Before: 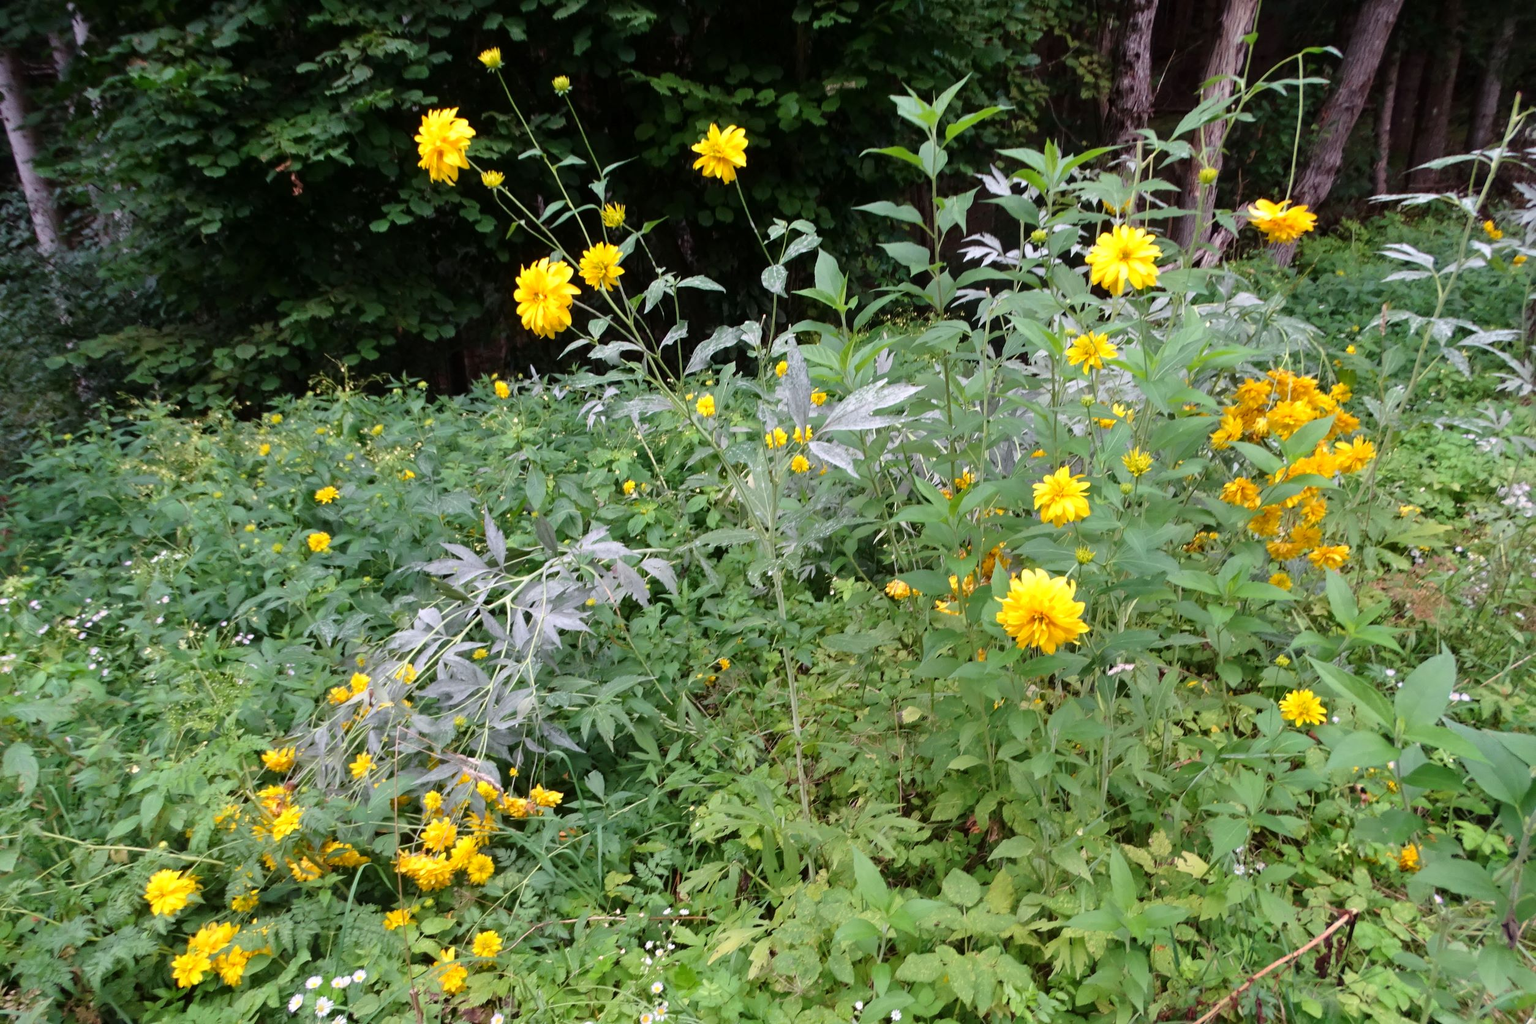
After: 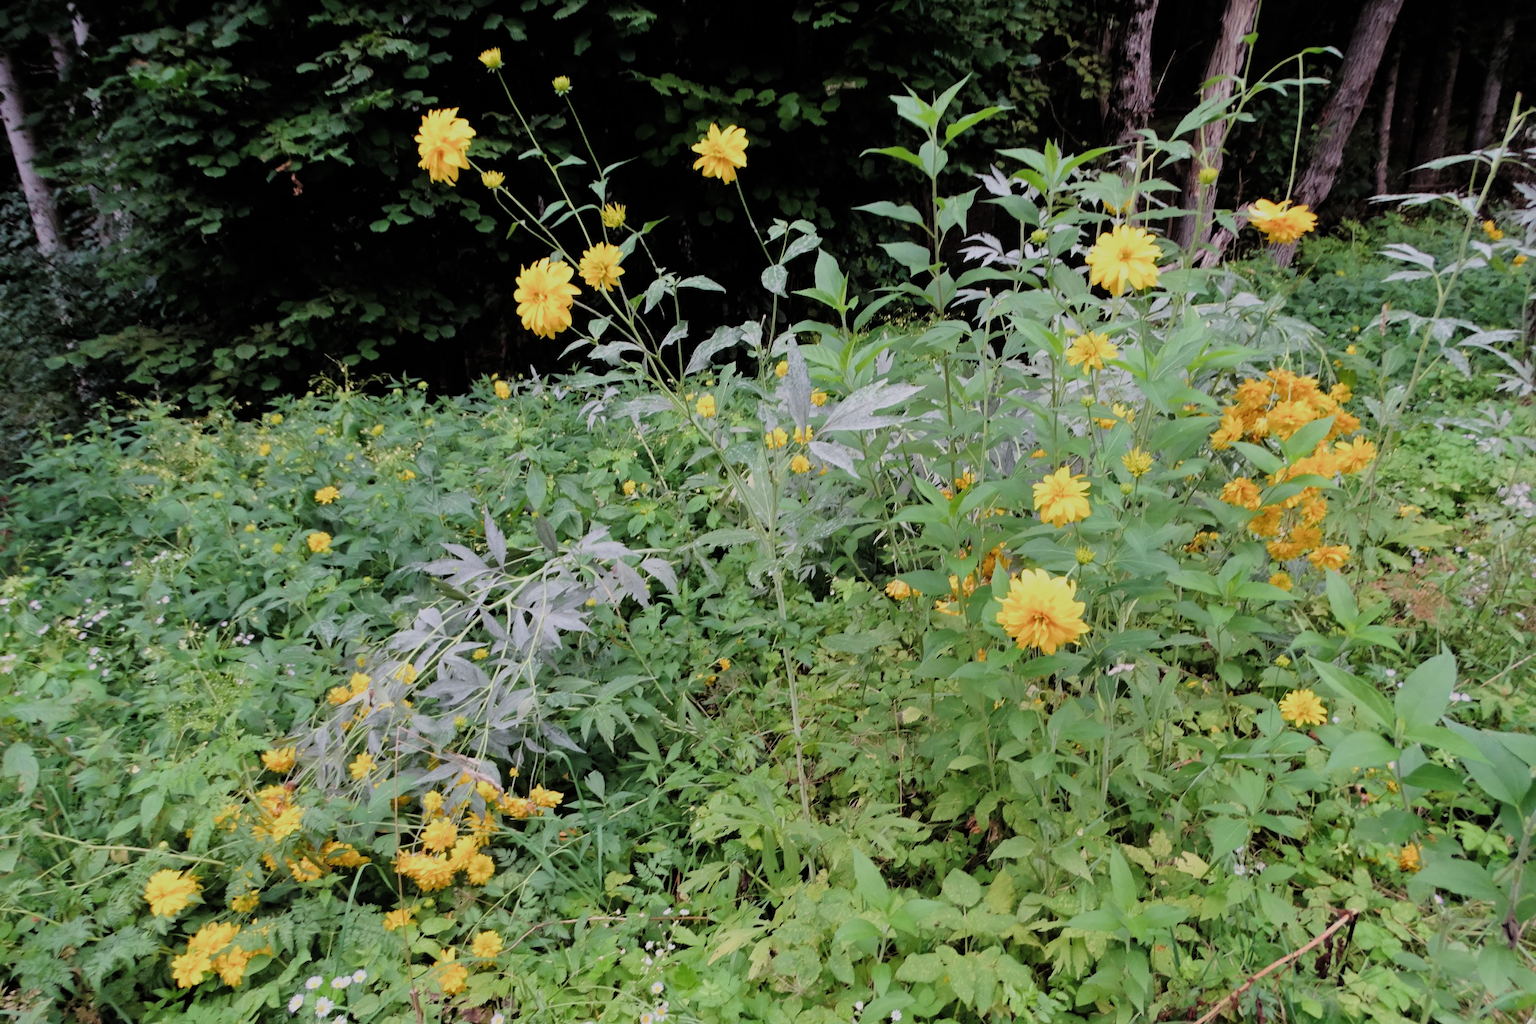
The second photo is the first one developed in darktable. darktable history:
filmic rgb: black relative exposure -7.18 EV, white relative exposure 5.35 EV, threshold 5.97 EV, hardness 3.02, add noise in highlights 0.001, color science v3 (2019), use custom middle-gray values true, contrast in highlights soft, enable highlight reconstruction true
